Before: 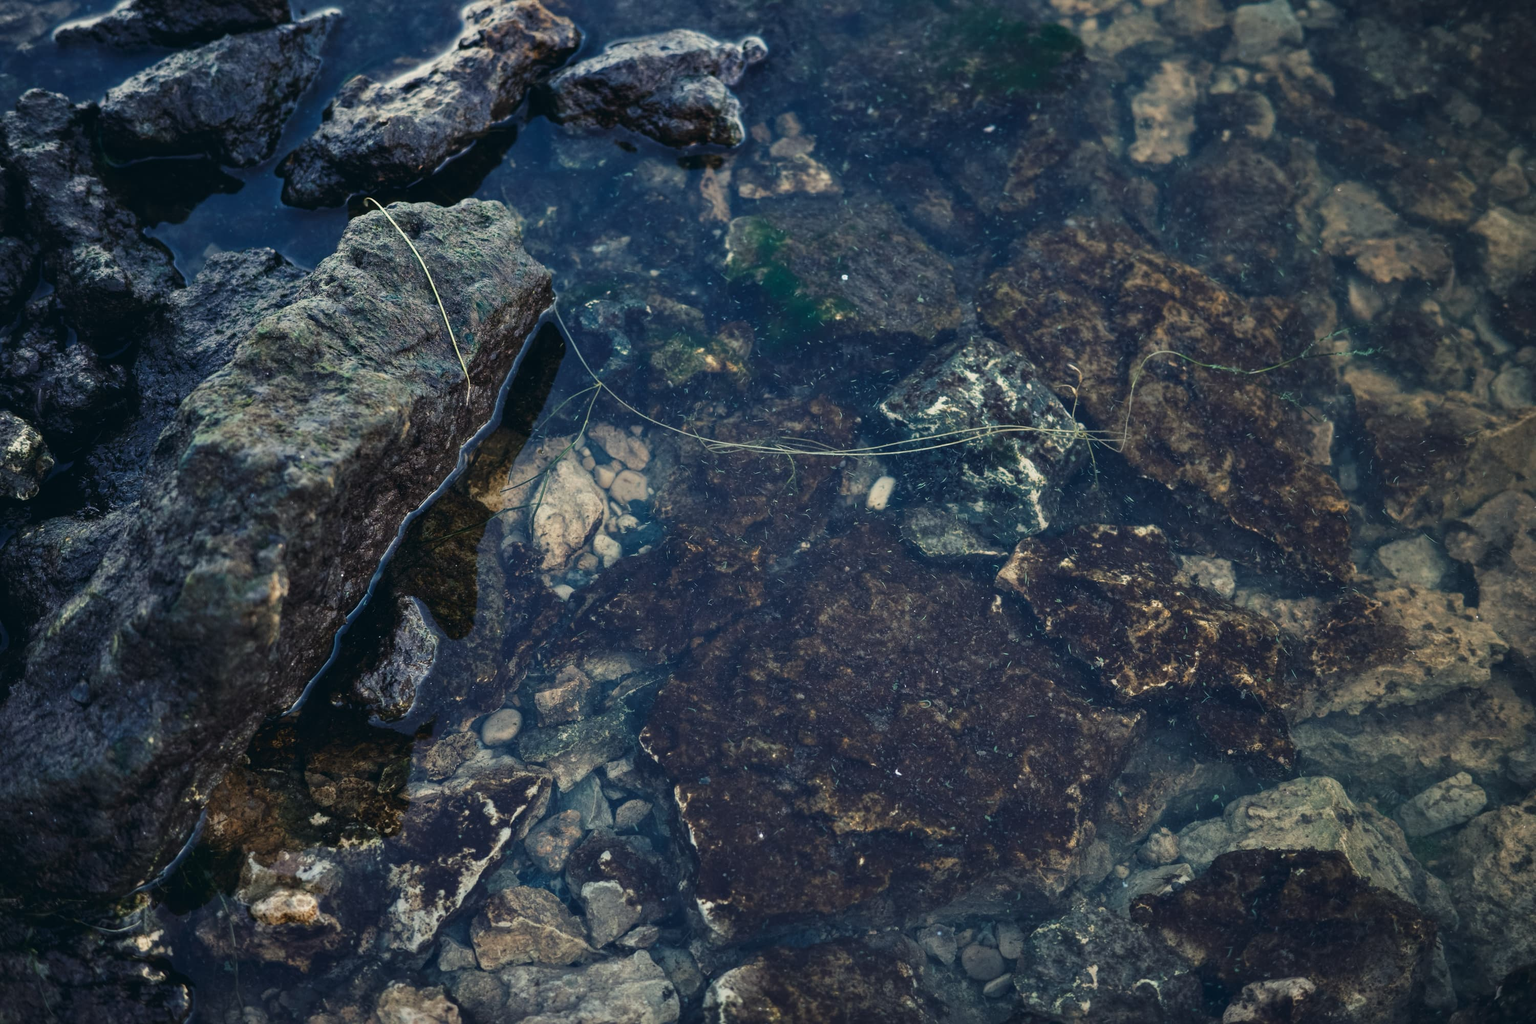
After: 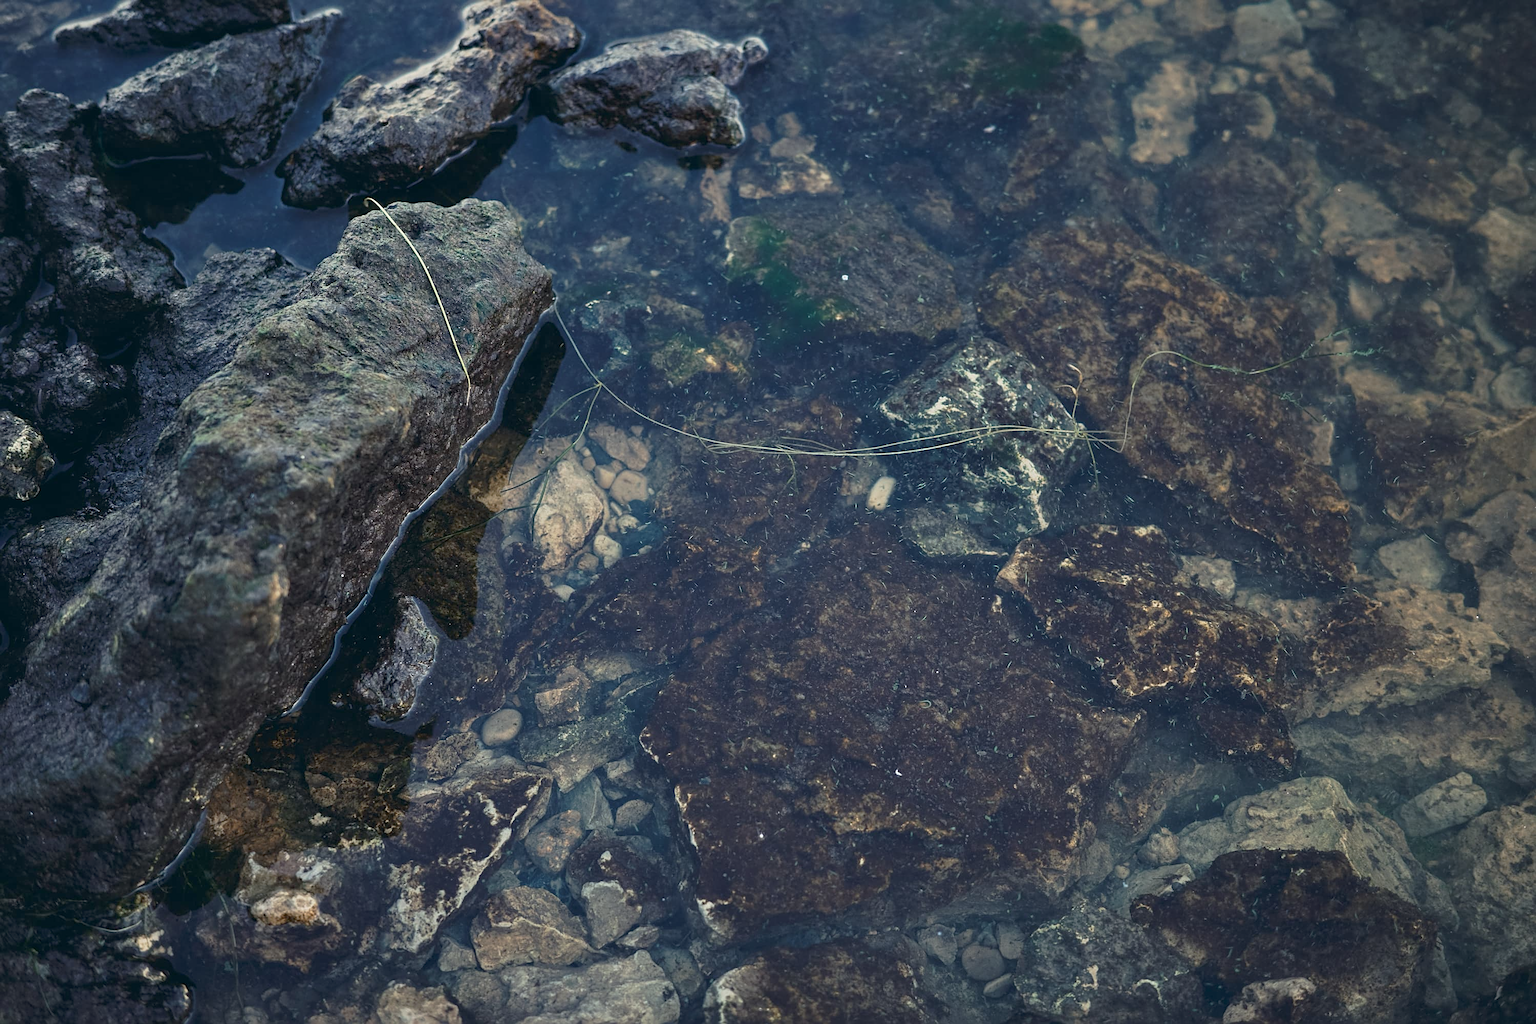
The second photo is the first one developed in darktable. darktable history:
sharpen: on, module defaults
tone curve: curves: ch0 [(0, 0) (0.003, 0.005) (0.011, 0.016) (0.025, 0.036) (0.044, 0.071) (0.069, 0.112) (0.1, 0.149) (0.136, 0.187) (0.177, 0.228) (0.224, 0.272) (0.277, 0.32) (0.335, 0.374) (0.399, 0.429) (0.468, 0.479) (0.543, 0.538) (0.623, 0.609) (0.709, 0.697) (0.801, 0.789) (0.898, 0.876) (1, 1)], preserve colors none
